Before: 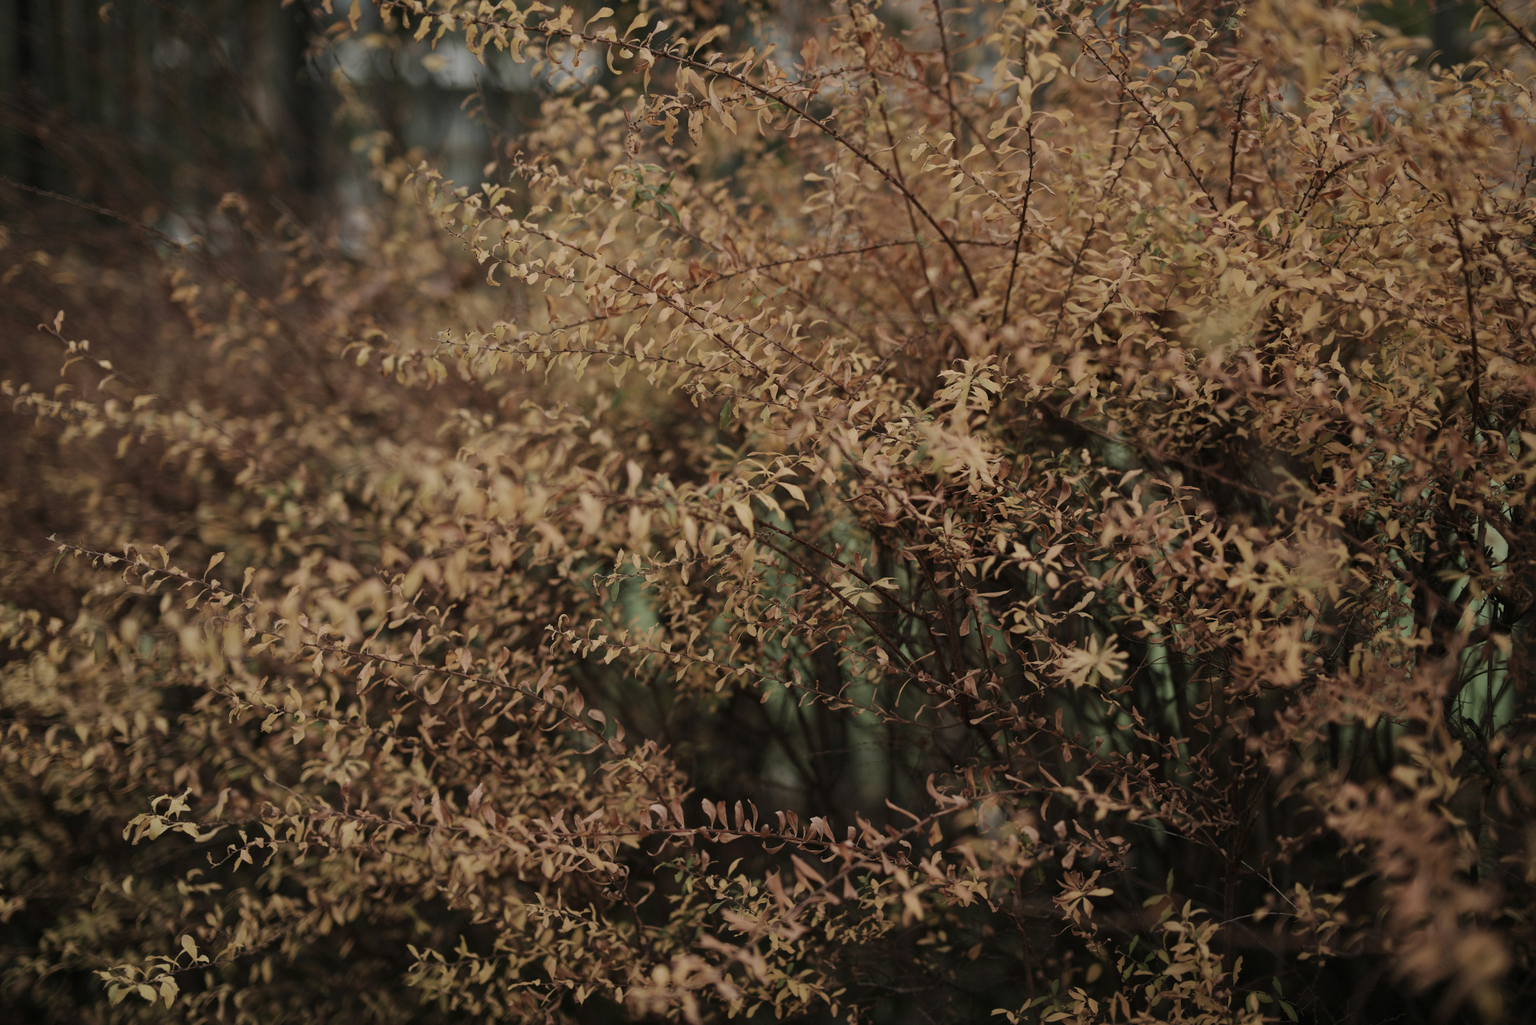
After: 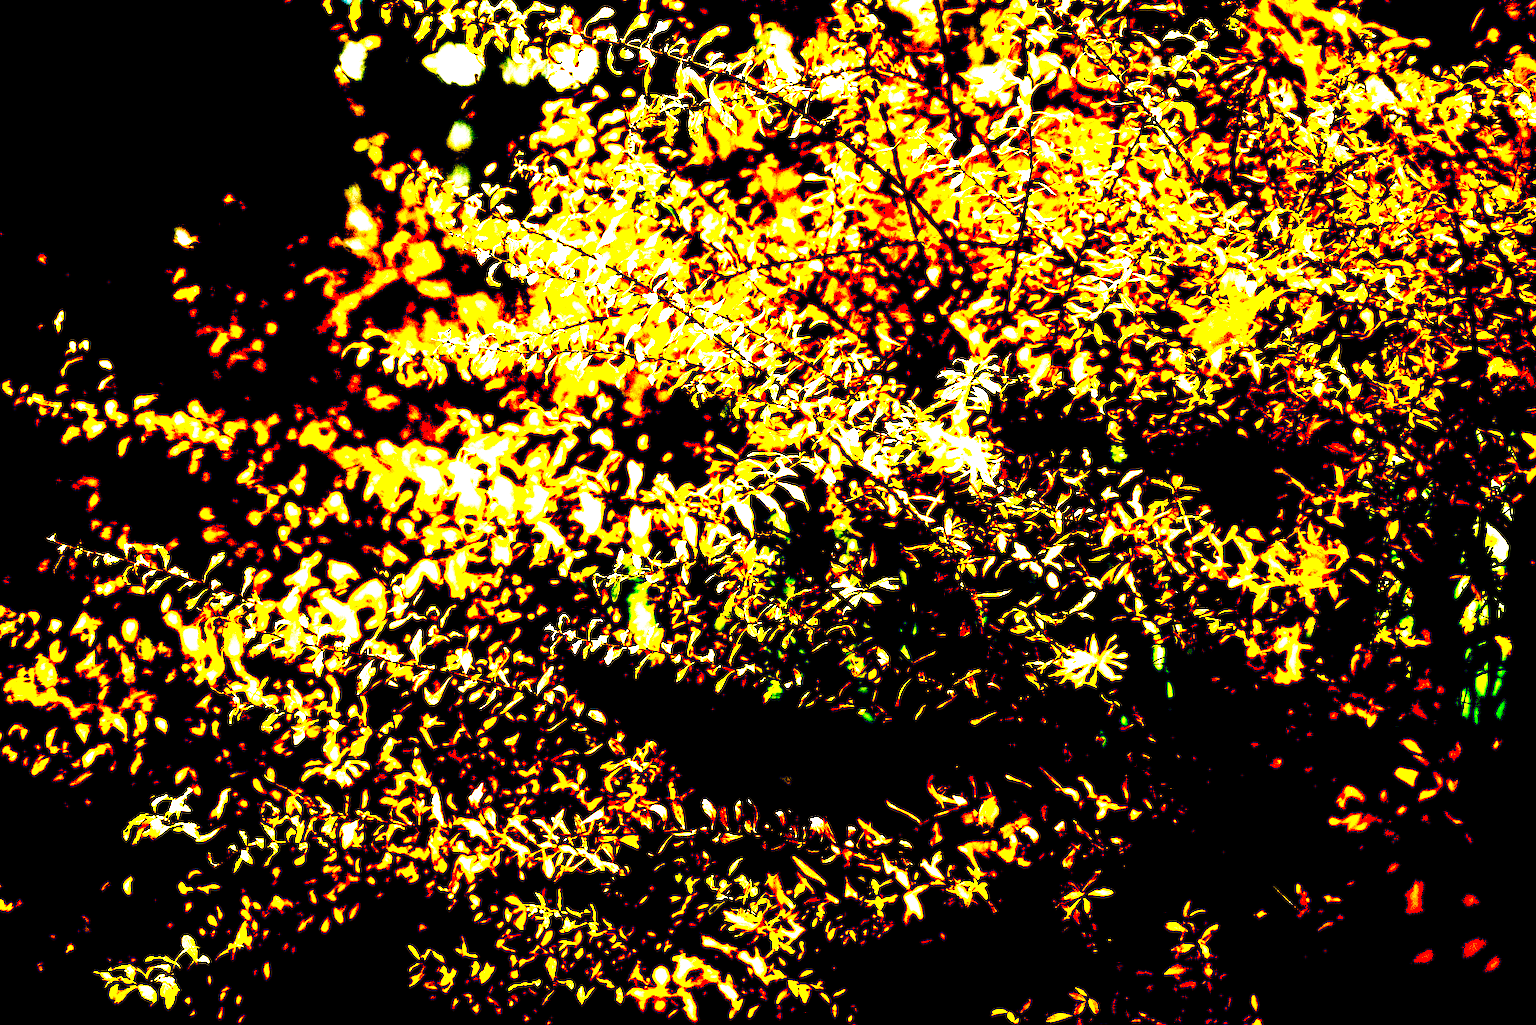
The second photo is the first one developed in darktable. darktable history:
rgb levels: levels [[0.034, 0.472, 0.904], [0, 0.5, 1], [0, 0.5, 1]]
exposure: black level correction 0.1, exposure 3 EV, compensate highlight preservation false
